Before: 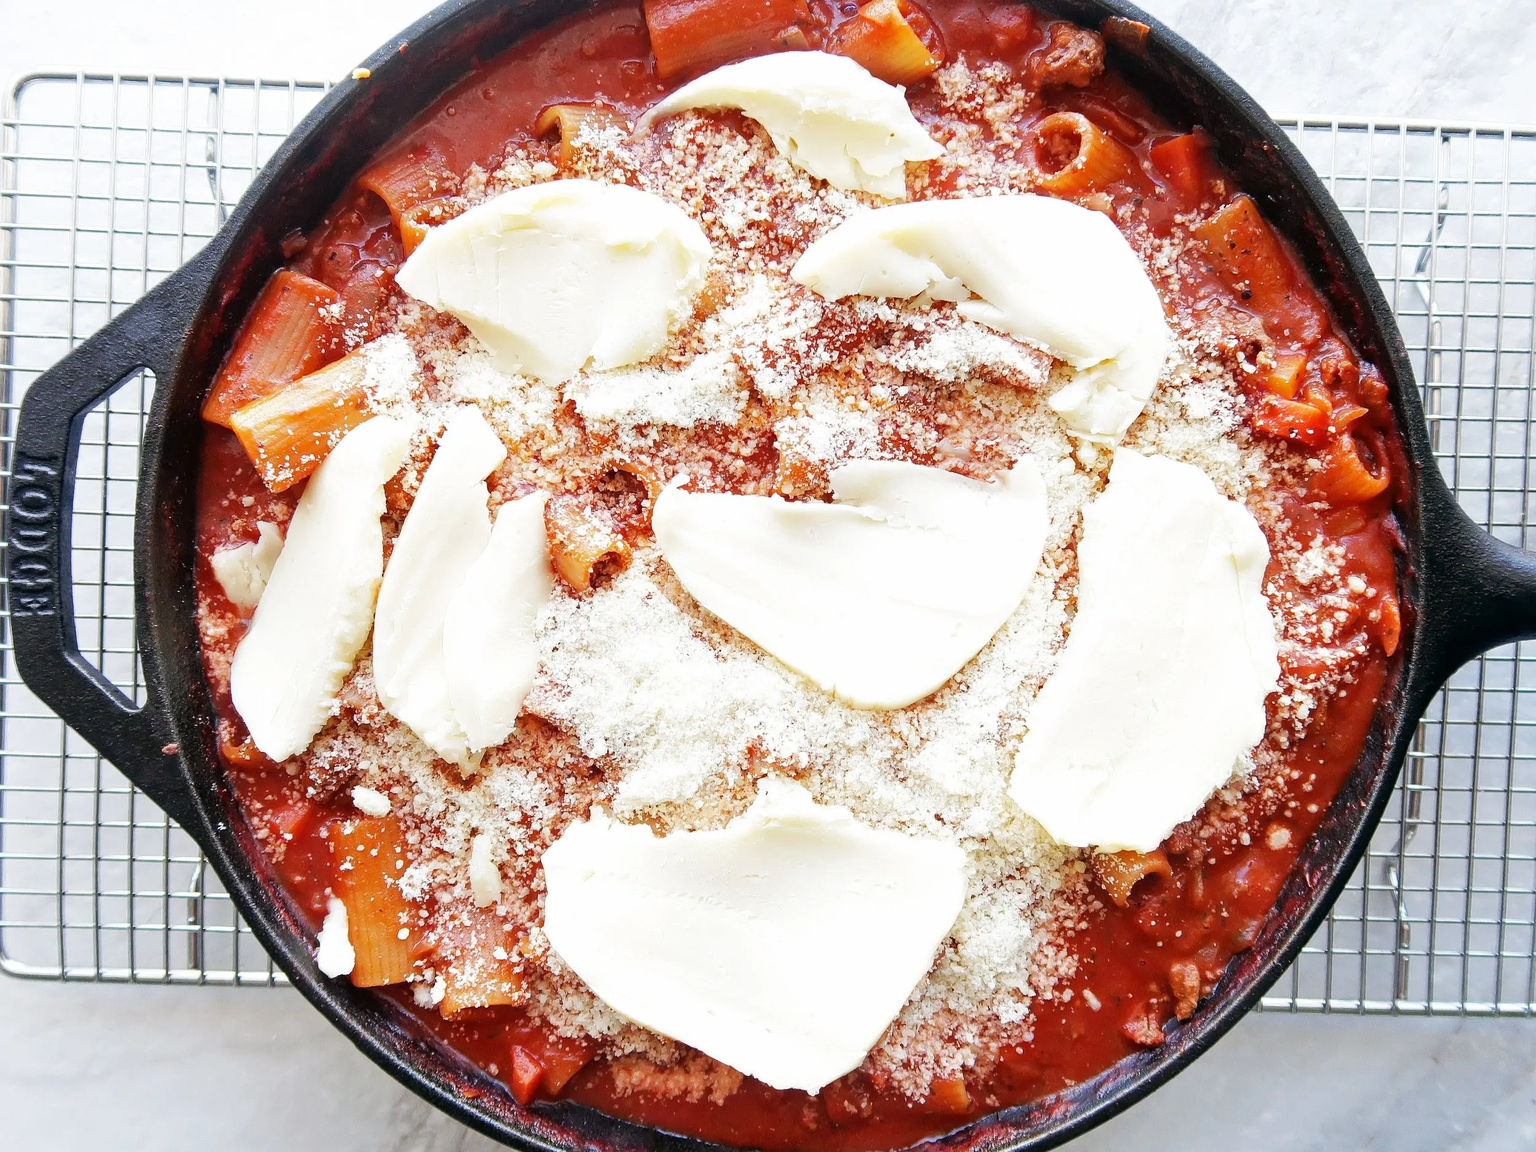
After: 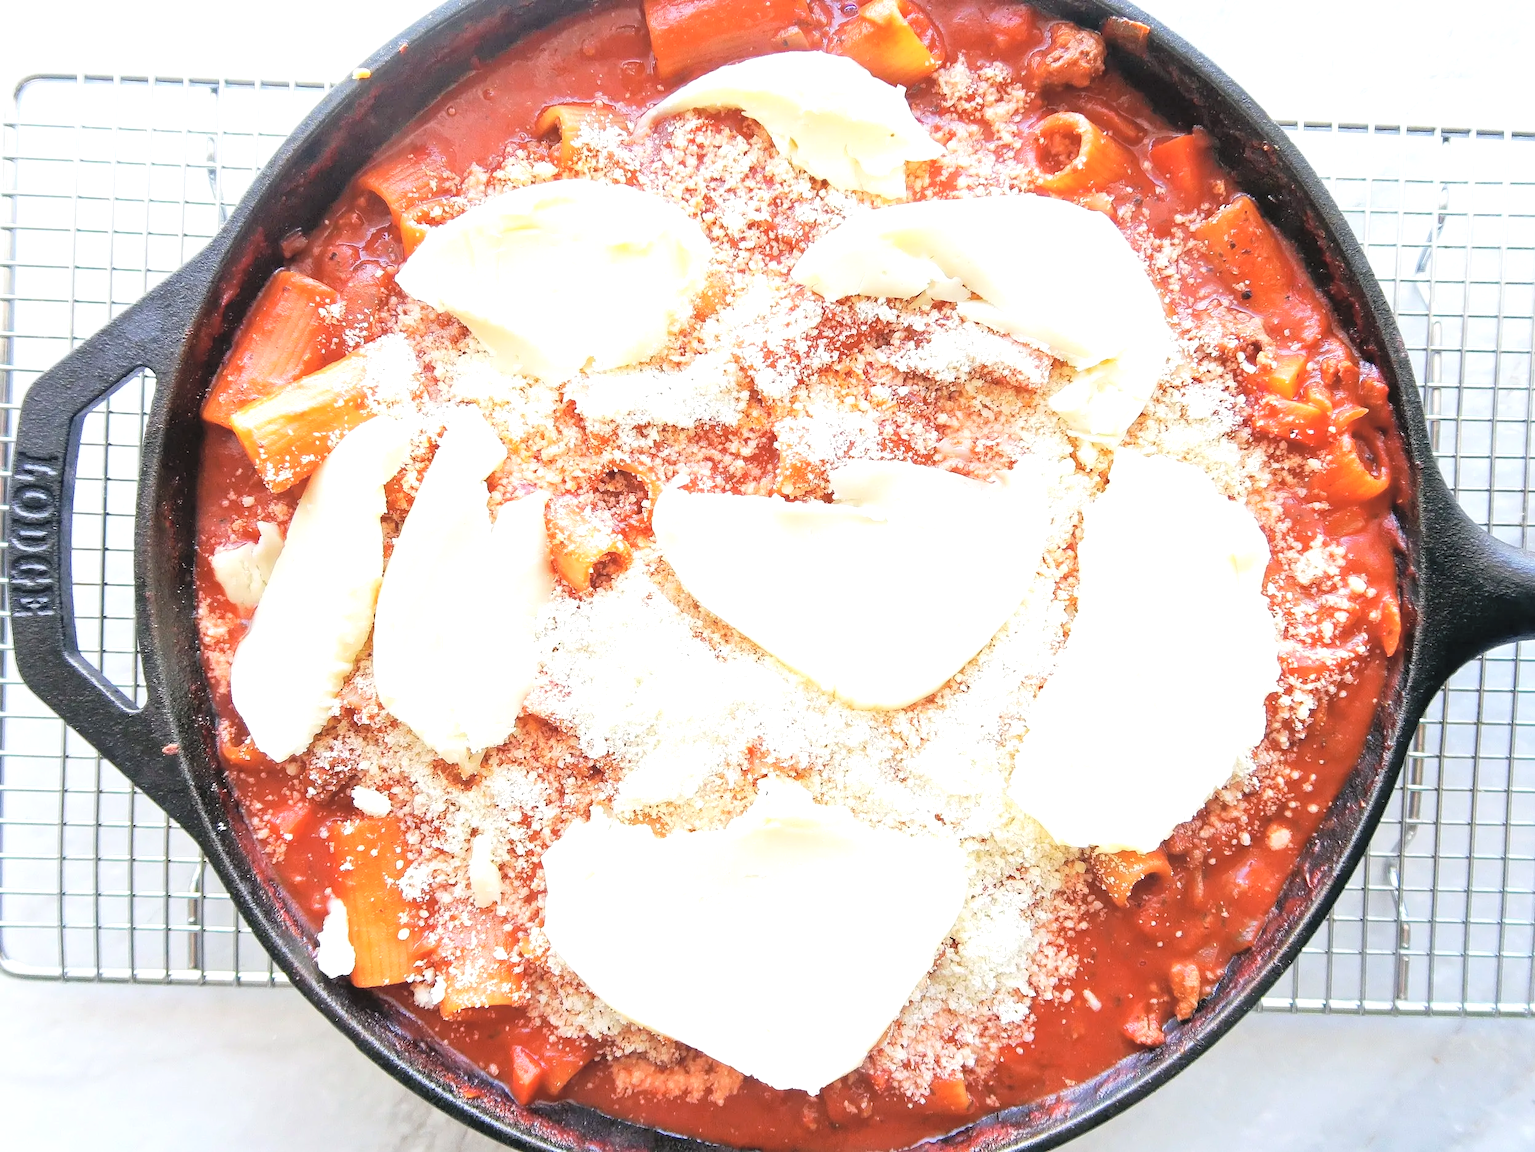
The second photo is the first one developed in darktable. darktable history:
contrast brightness saturation: brightness 0.278
exposure: exposure 0.359 EV, compensate exposure bias true, compensate highlight preservation false
